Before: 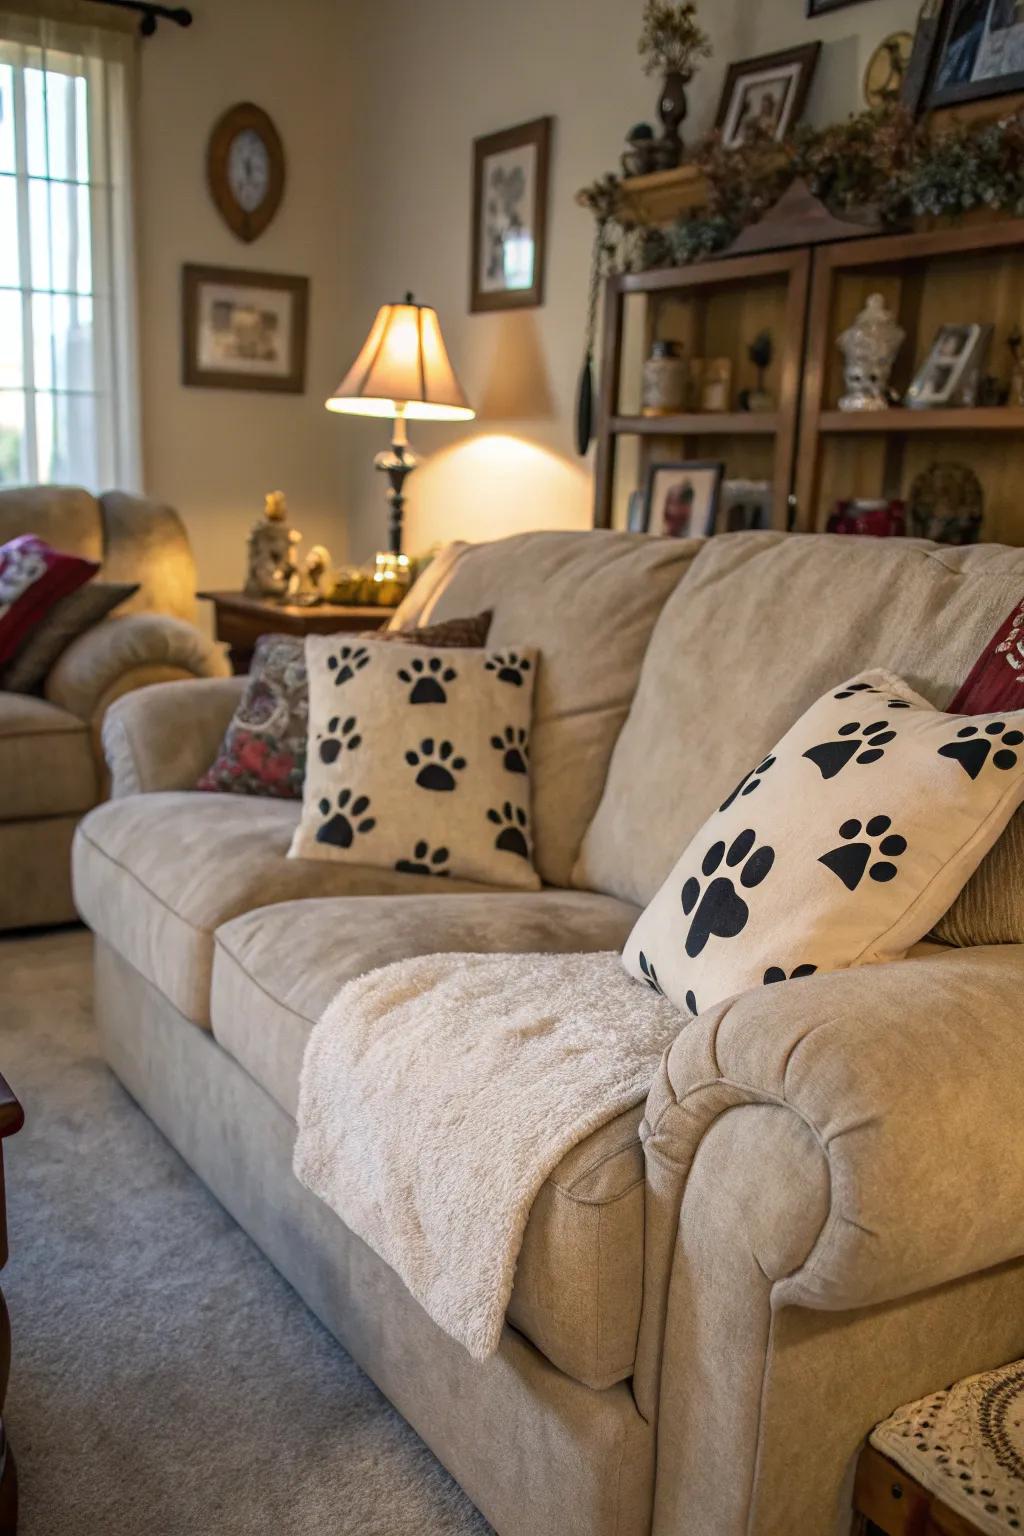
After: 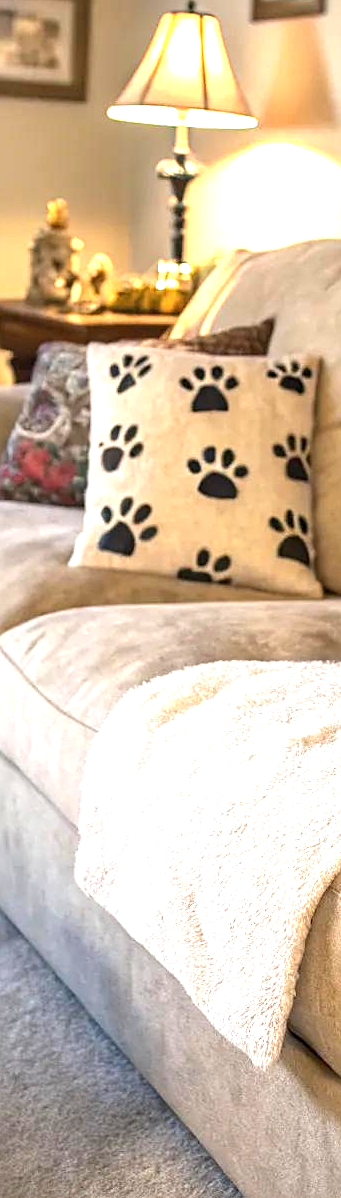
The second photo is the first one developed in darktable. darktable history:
exposure: black level correction 0, exposure 1.291 EV, compensate exposure bias true, compensate highlight preservation false
contrast equalizer: y [[0.439, 0.44, 0.442, 0.457, 0.493, 0.498], [0.5 ×6], [0.5 ×6], [0 ×6], [0 ×6]], mix -0.185
crop and rotate: left 21.298%, top 19.023%, right 45.333%, bottom 2.982%
base curve: preserve colors none
sharpen: on, module defaults
